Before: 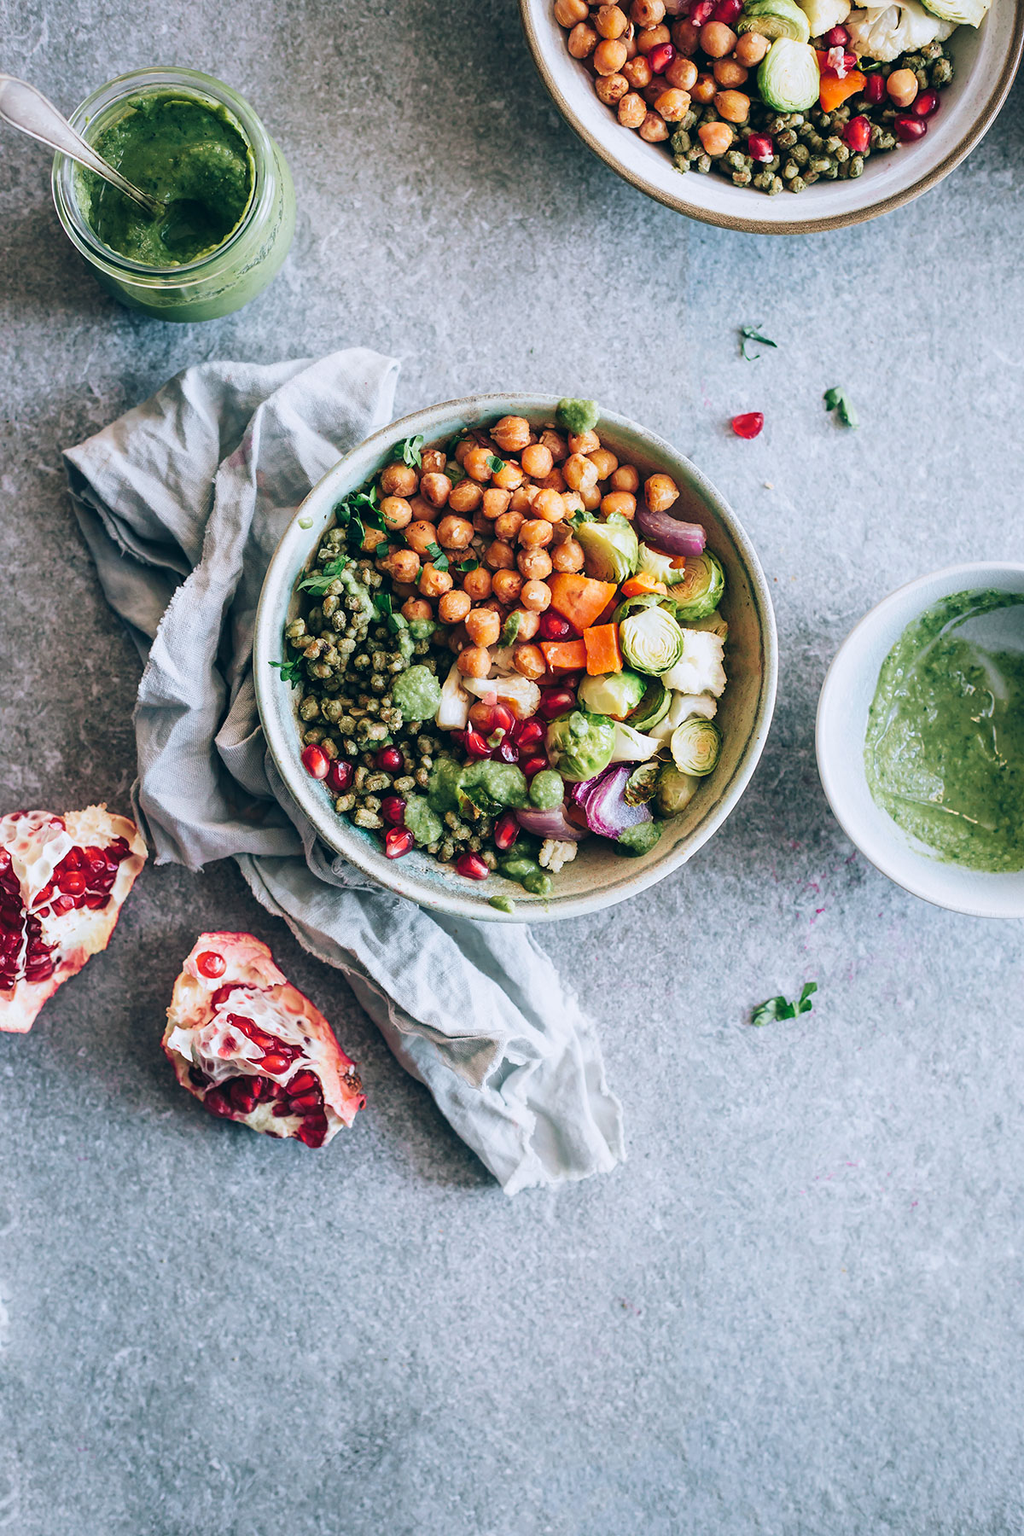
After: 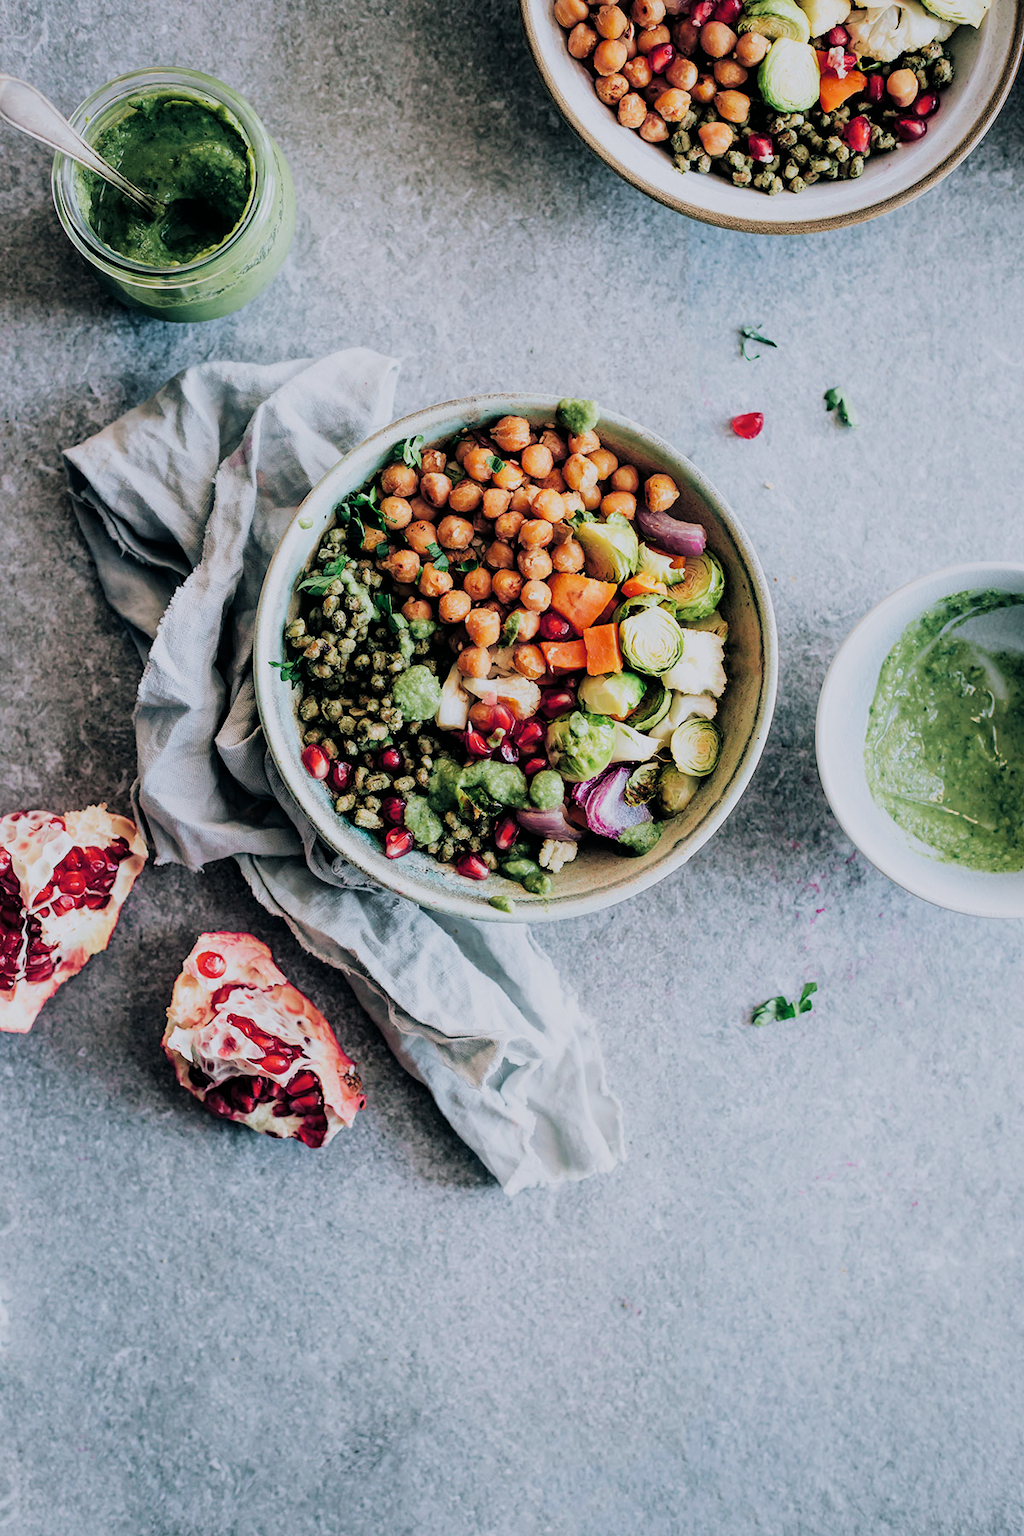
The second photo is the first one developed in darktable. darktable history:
filmic rgb: black relative exposure -5 EV, hardness 2.88, contrast 1.1
